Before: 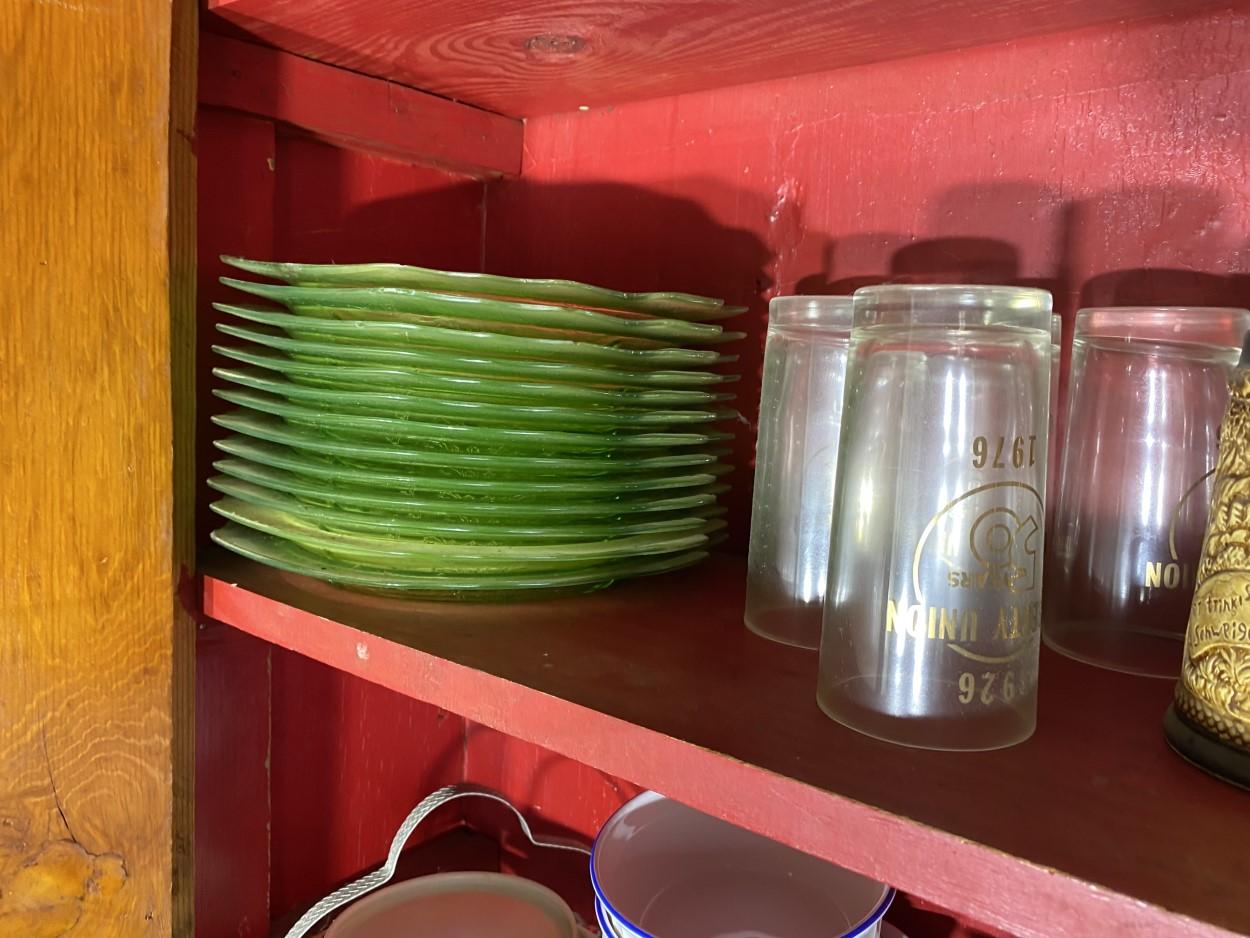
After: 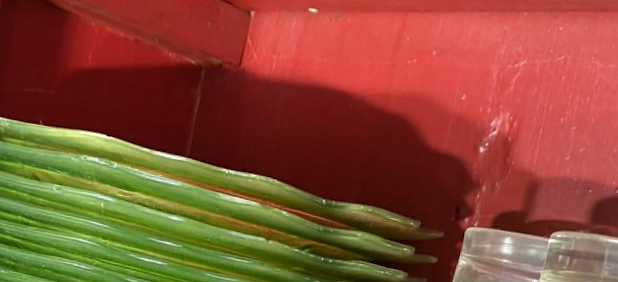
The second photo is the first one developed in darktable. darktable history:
rotate and perspective: rotation 9.12°, automatic cropping off
crop: left 28.64%, top 16.832%, right 26.637%, bottom 58.055%
color zones: curves: ch0 [(0, 0.485) (0.178, 0.476) (0.261, 0.623) (0.411, 0.403) (0.708, 0.603) (0.934, 0.412)]; ch1 [(0.003, 0.485) (0.149, 0.496) (0.229, 0.584) (0.326, 0.551) (0.484, 0.262) (0.757, 0.643)]
